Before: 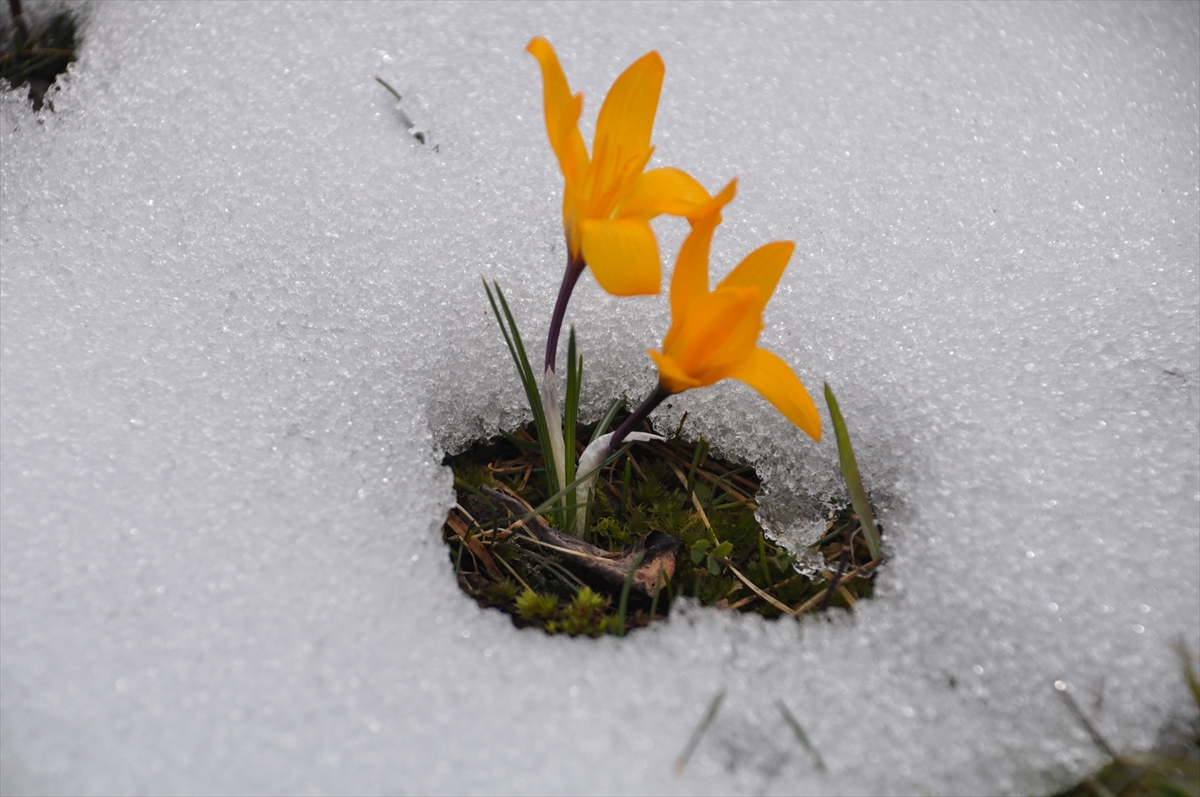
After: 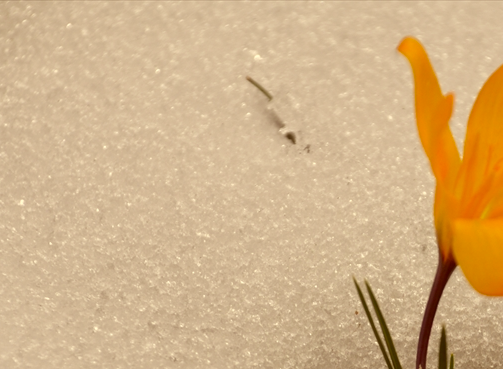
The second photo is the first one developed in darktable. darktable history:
color correction: highlights a* 1.12, highlights b* 24.26, shadows a* 15.58, shadows b* 24.26
crop and rotate: left 10.817%, top 0.062%, right 47.194%, bottom 53.626%
